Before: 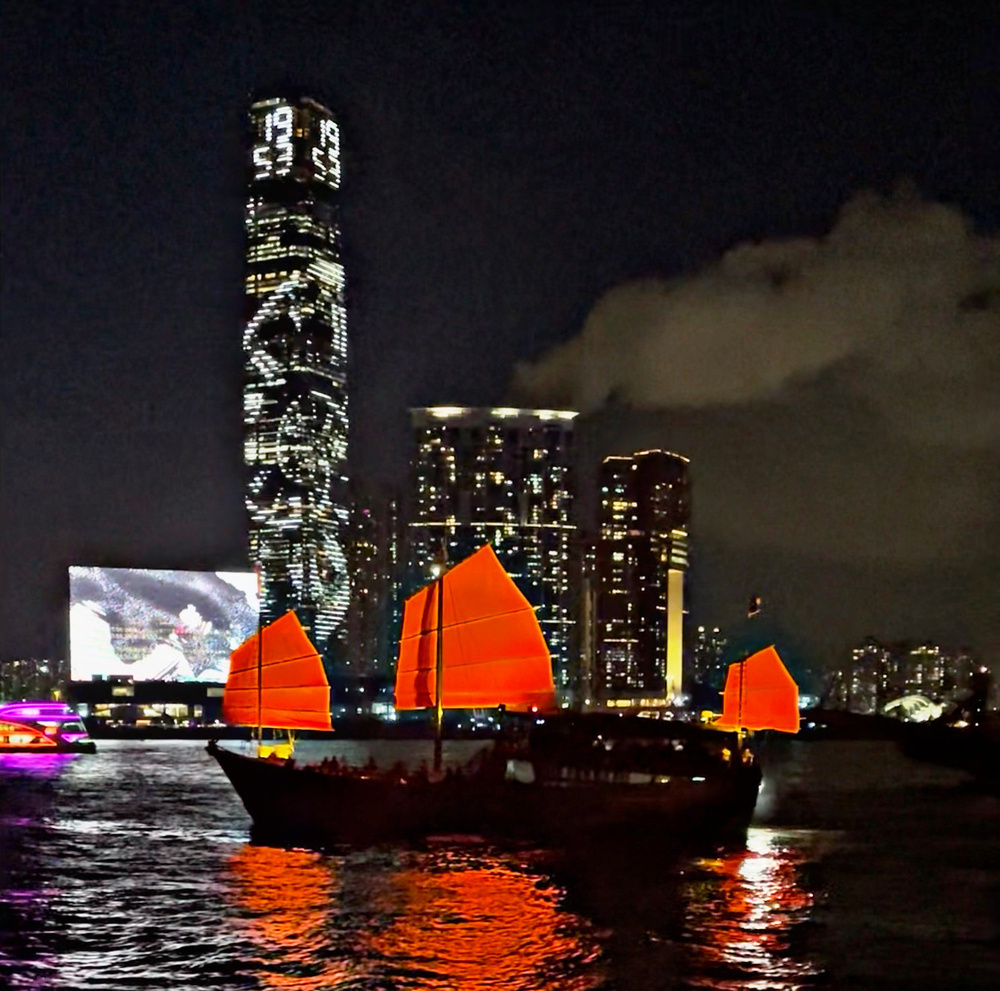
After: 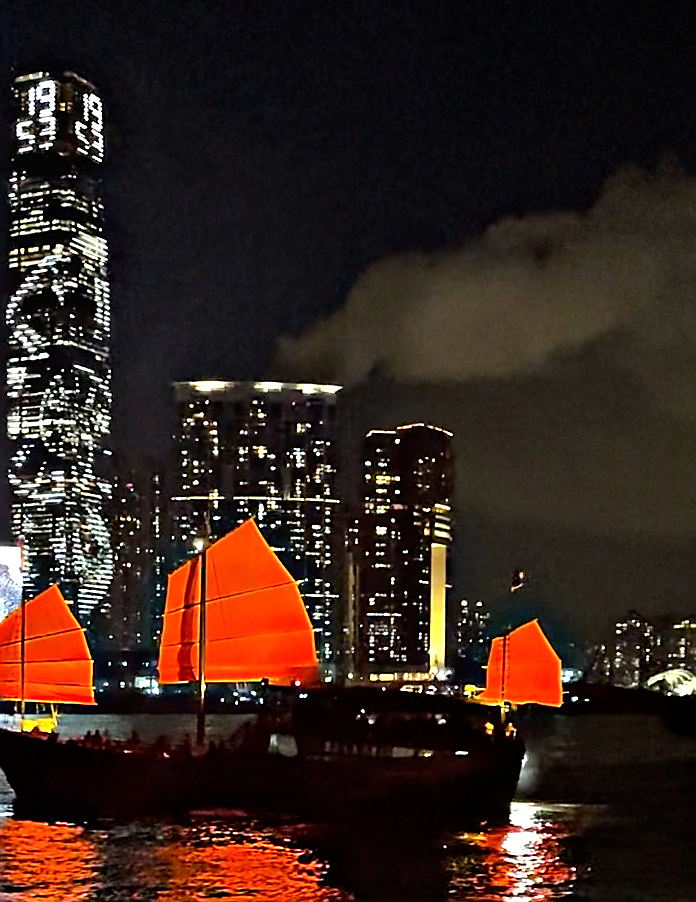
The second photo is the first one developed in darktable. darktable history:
sharpen: radius 1.422, amount 1.264, threshold 0.824
crop and rotate: left 23.72%, top 2.686%, right 6.647%, bottom 6.197%
tone equalizer: -8 EV -0.426 EV, -7 EV -0.399 EV, -6 EV -0.308 EV, -5 EV -0.232 EV, -3 EV 0.248 EV, -2 EV 0.318 EV, -1 EV 0.406 EV, +0 EV 0.402 EV, mask exposure compensation -0.507 EV
